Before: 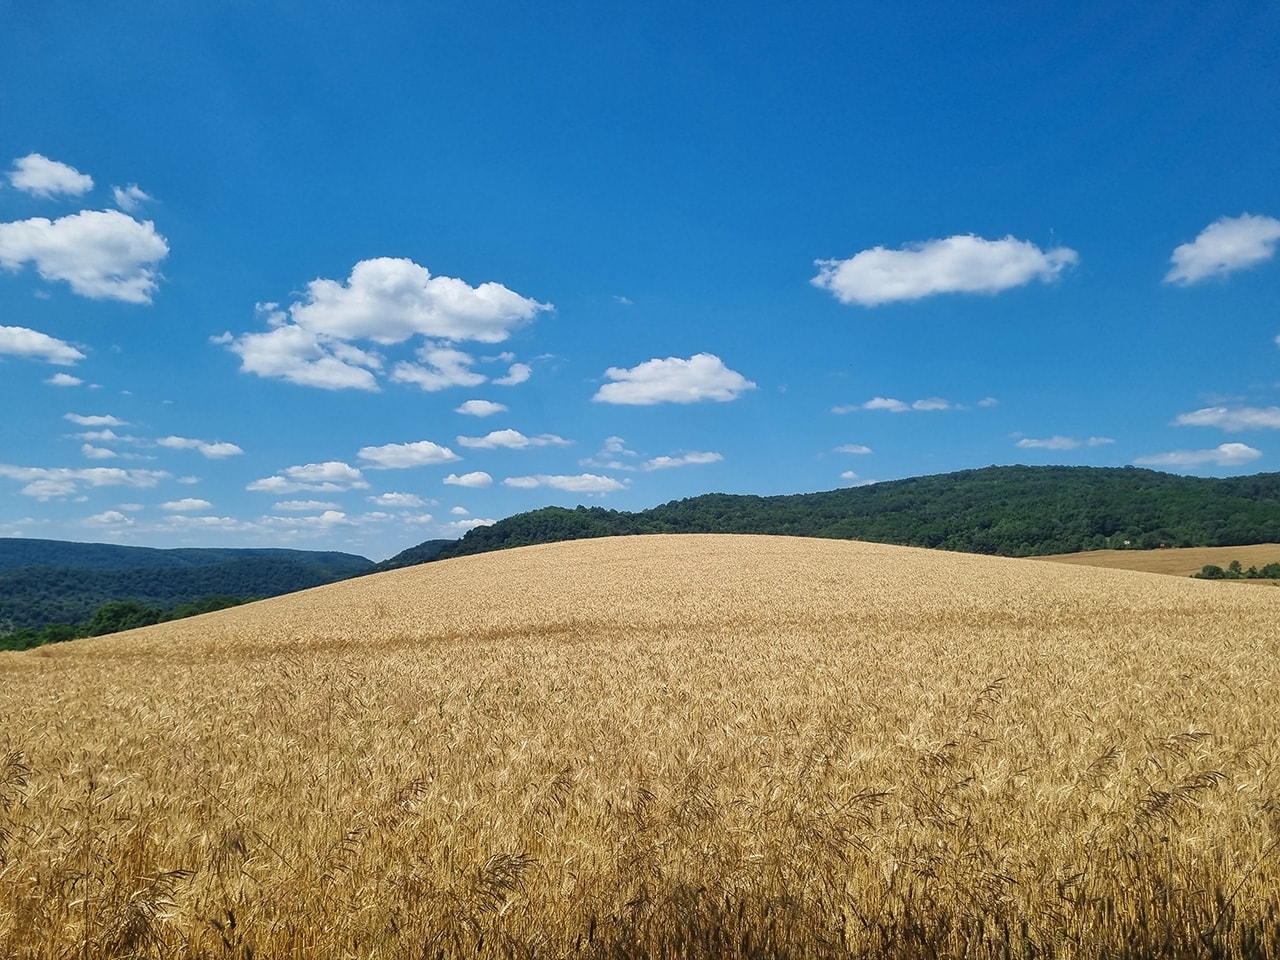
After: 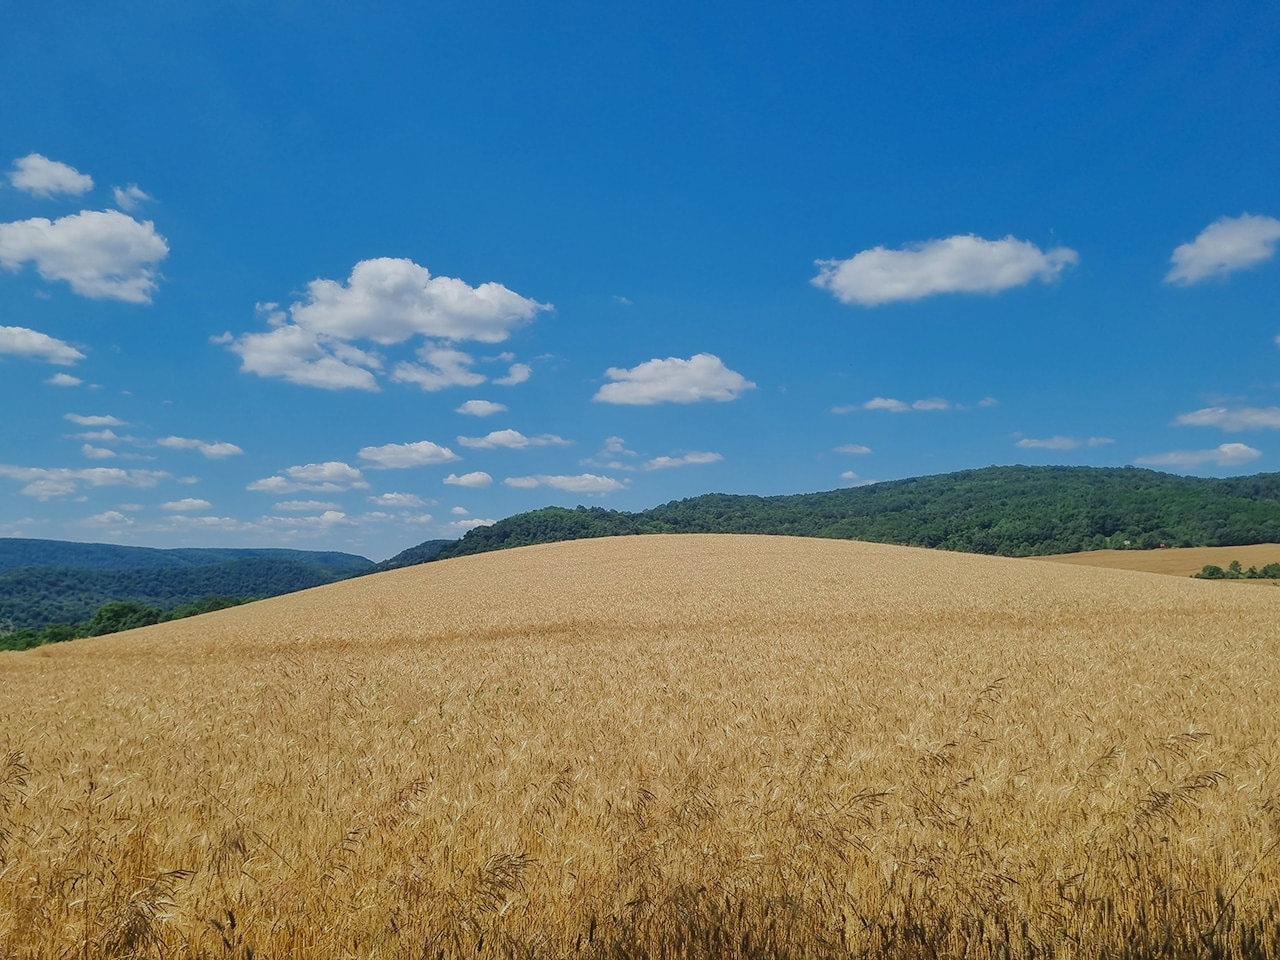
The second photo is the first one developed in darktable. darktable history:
tone equalizer: -8 EV -0.006 EV, -7 EV 0.009 EV, -6 EV -0.006 EV, -5 EV 0.007 EV, -4 EV -0.045 EV, -3 EV -0.232 EV, -2 EV -0.65 EV, -1 EV -1.01 EV, +0 EV -0.941 EV, edges refinement/feathering 500, mask exposure compensation -1.57 EV, preserve details no
exposure: exposure 0.509 EV, compensate highlight preservation false
